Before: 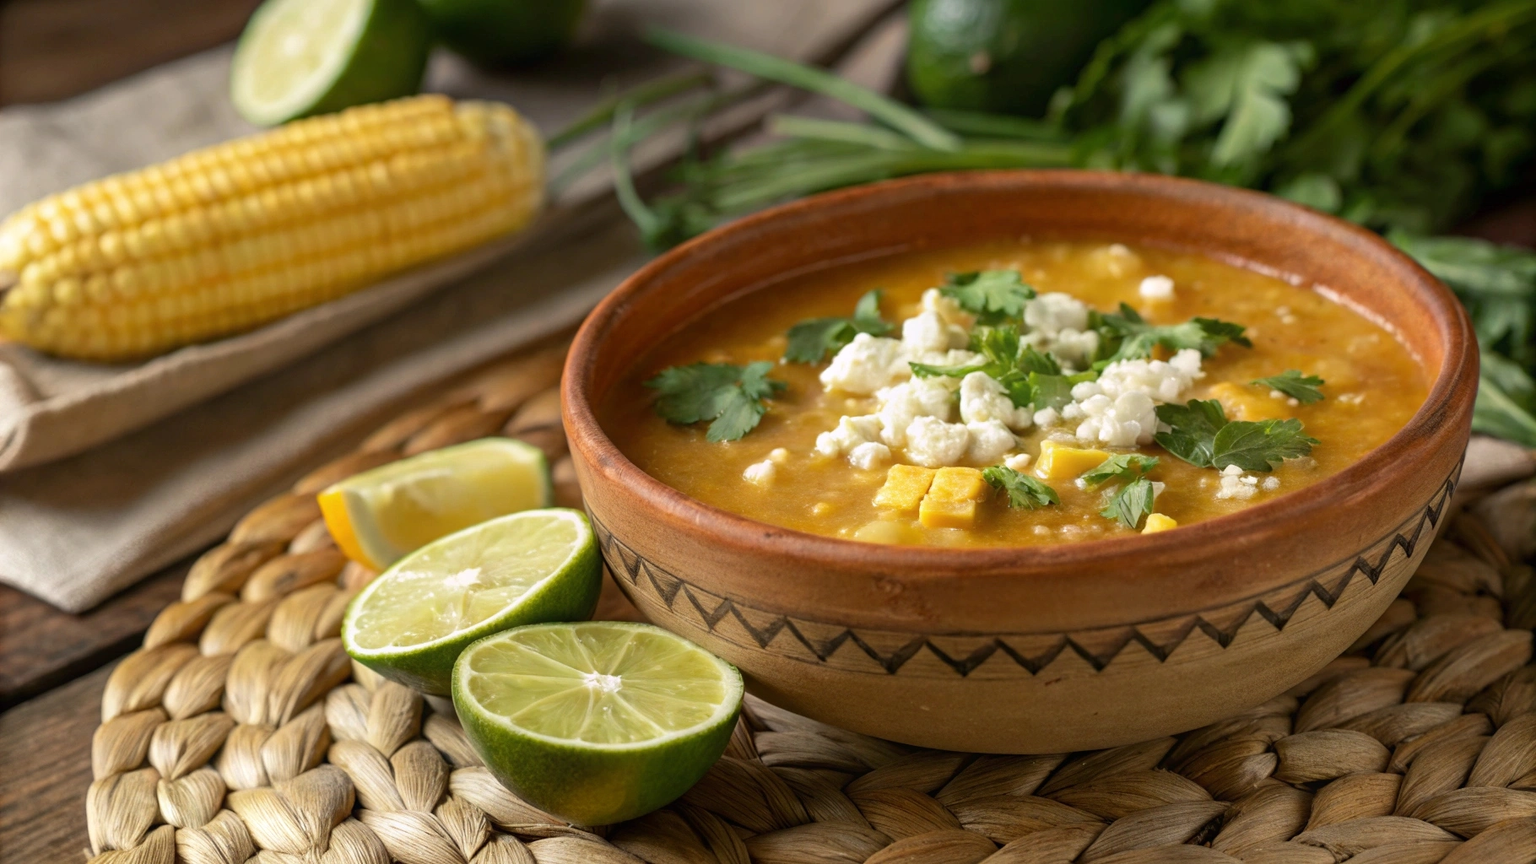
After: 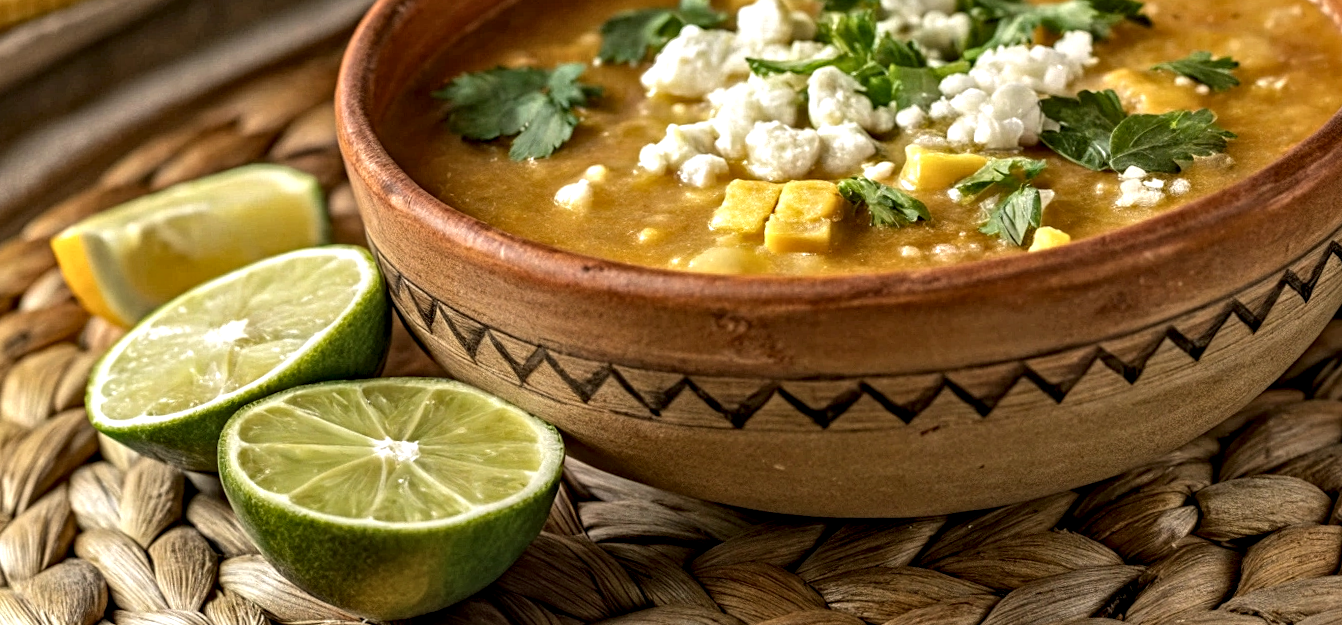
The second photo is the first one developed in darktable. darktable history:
local contrast: on, module defaults
contrast equalizer: octaves 7, y [[0.5, 0.542, 0.583, 0.625, 0.667, 0.708], [0.5 ×6], [0.5 ×6], [0 ×6], [0 ×6]]
crop and rotate: left 17.299%, top 35.115%, right 7.015%, bottom 1.024%
rotate and perspective: rotation -2°, crop left 0.022, crop right 0.978, crop top 0.049, crop bottom 0.951
